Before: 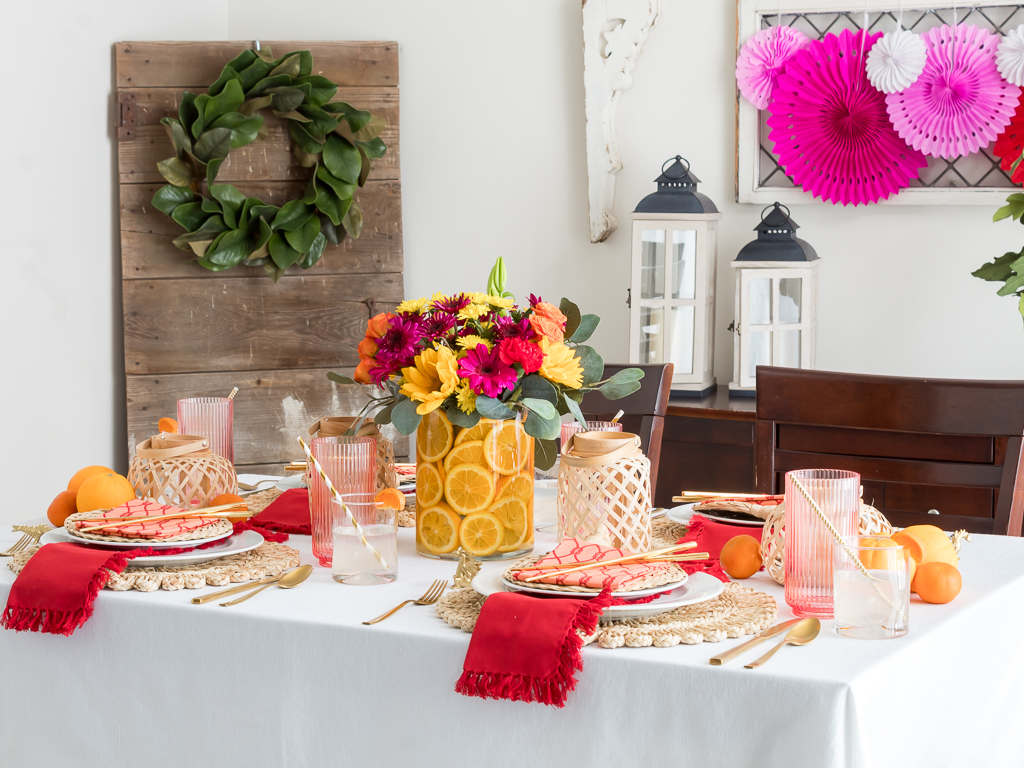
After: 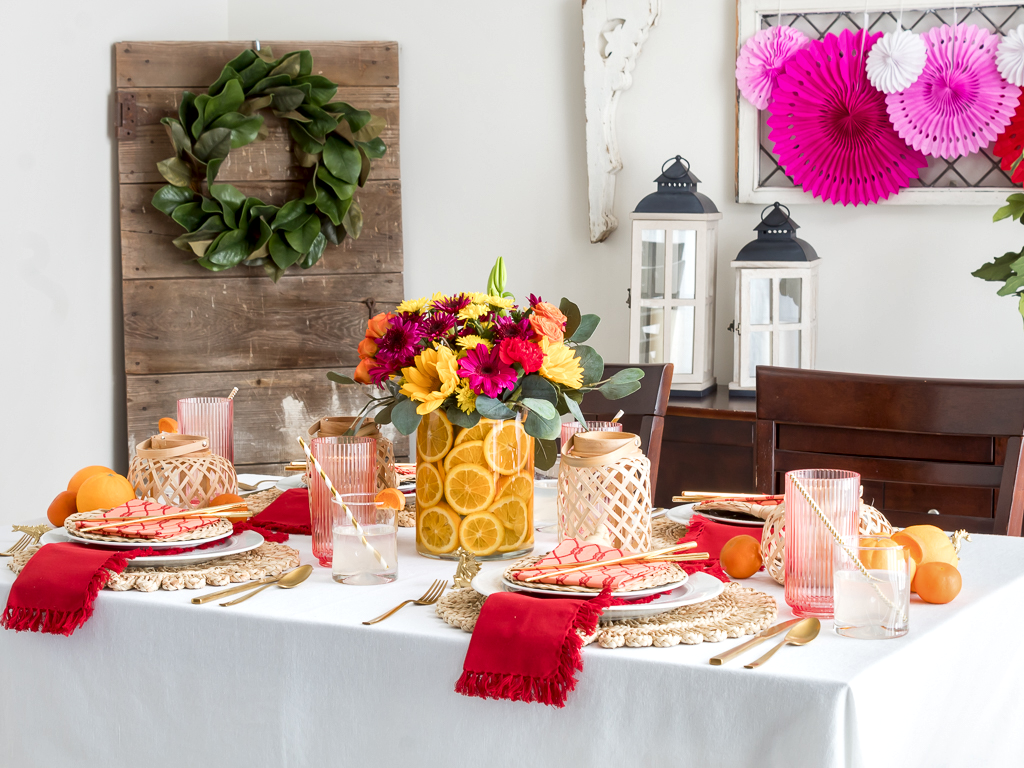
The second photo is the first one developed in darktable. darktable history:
local contrast: mode bilateral grid, contrast 20, coarseness 49, detail 150%, midtone range 0.2
